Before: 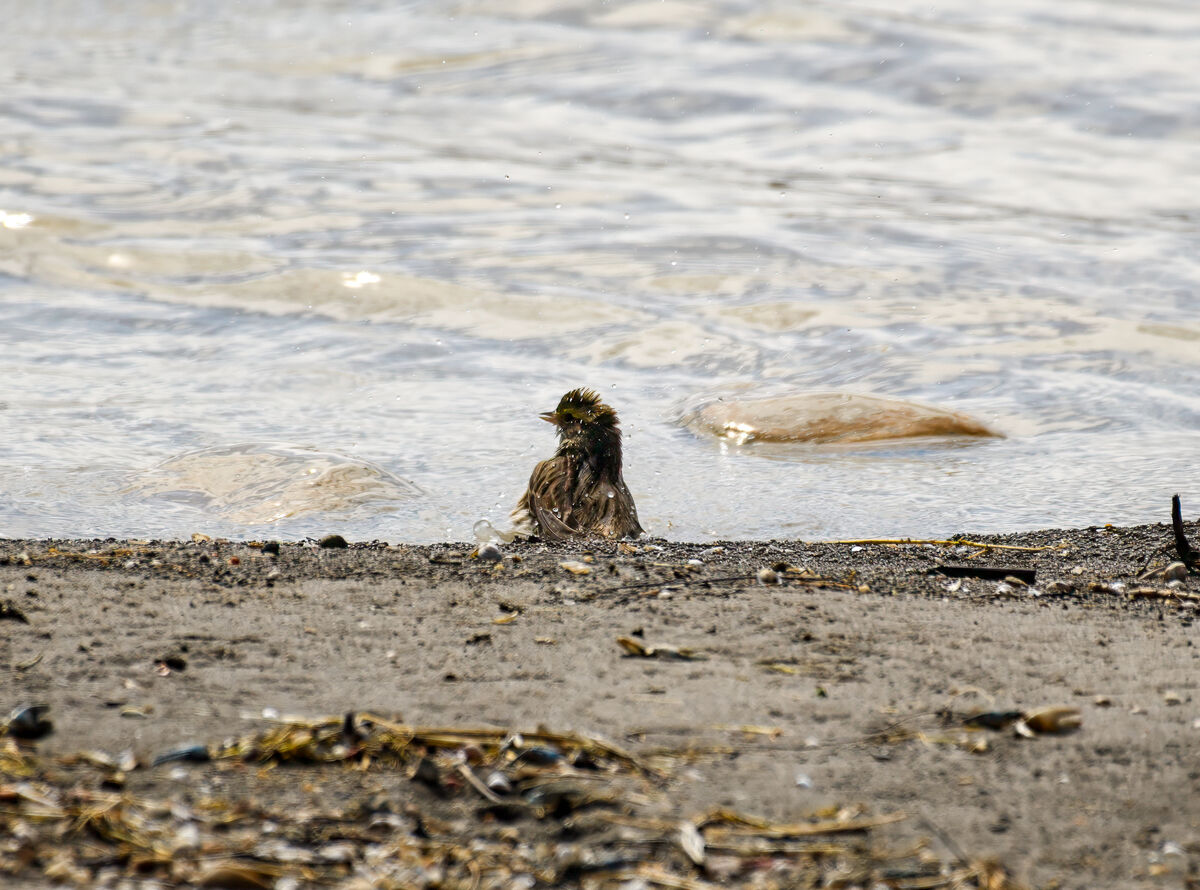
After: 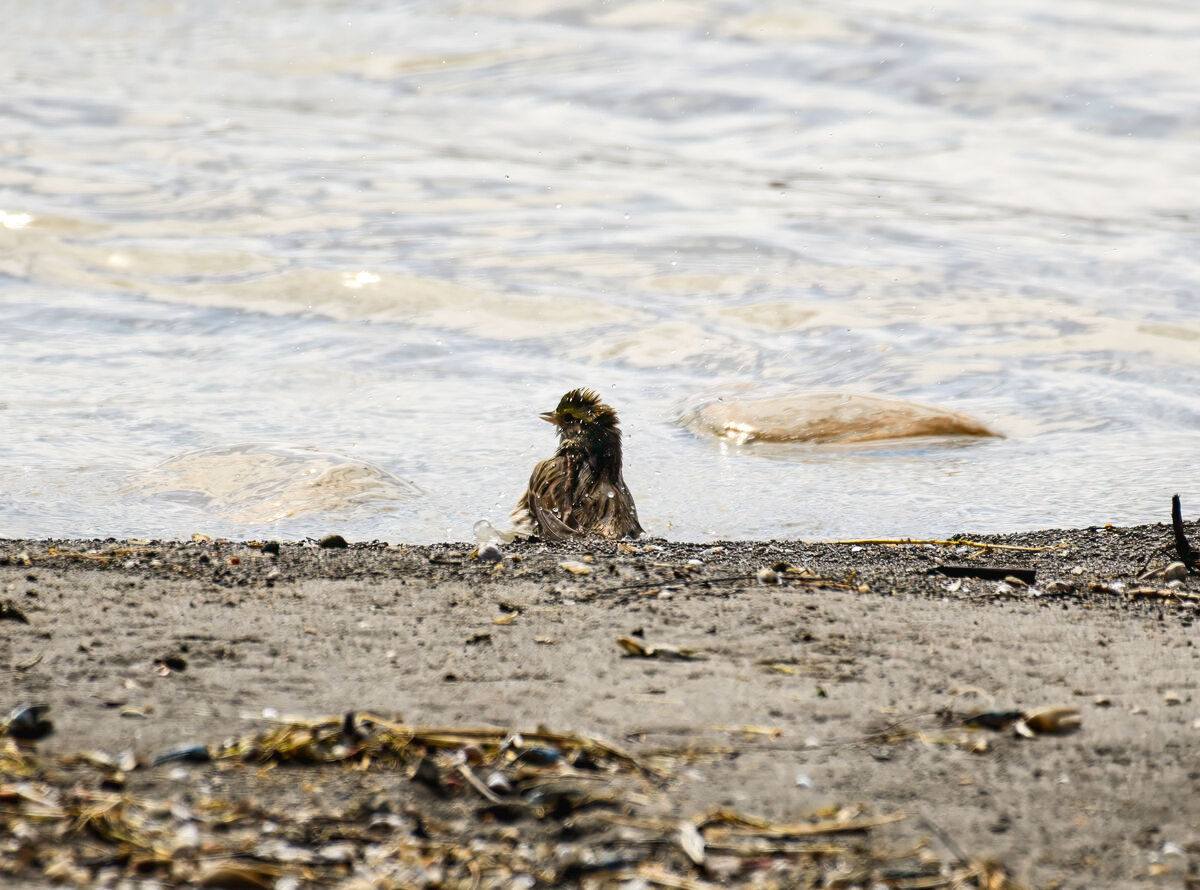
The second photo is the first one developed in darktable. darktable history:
tone curve: curves: ch0 [(0.016, 0.023) (0.248, 0.252) (0.732, 0.797) (1, 1)], color space Lab, independent channels, preserve colors none
